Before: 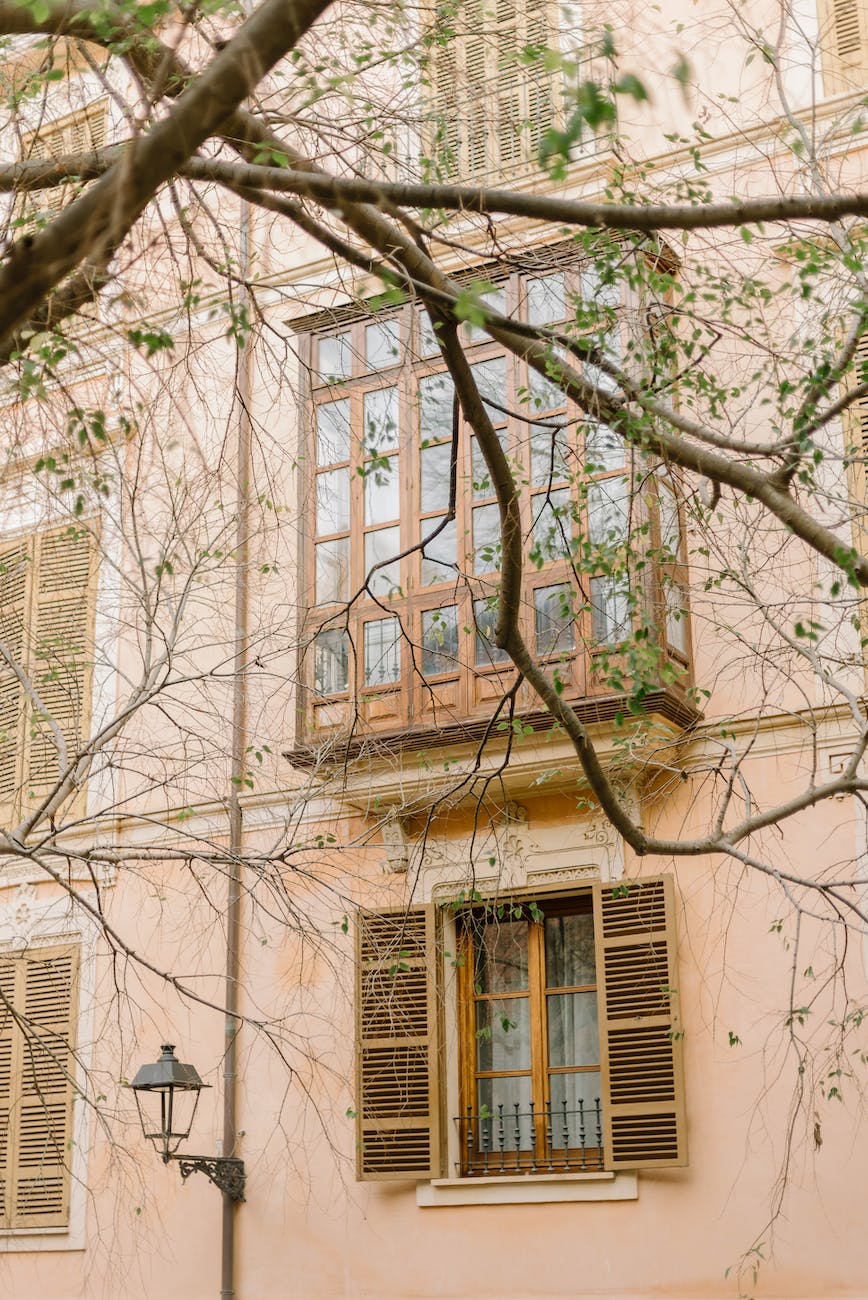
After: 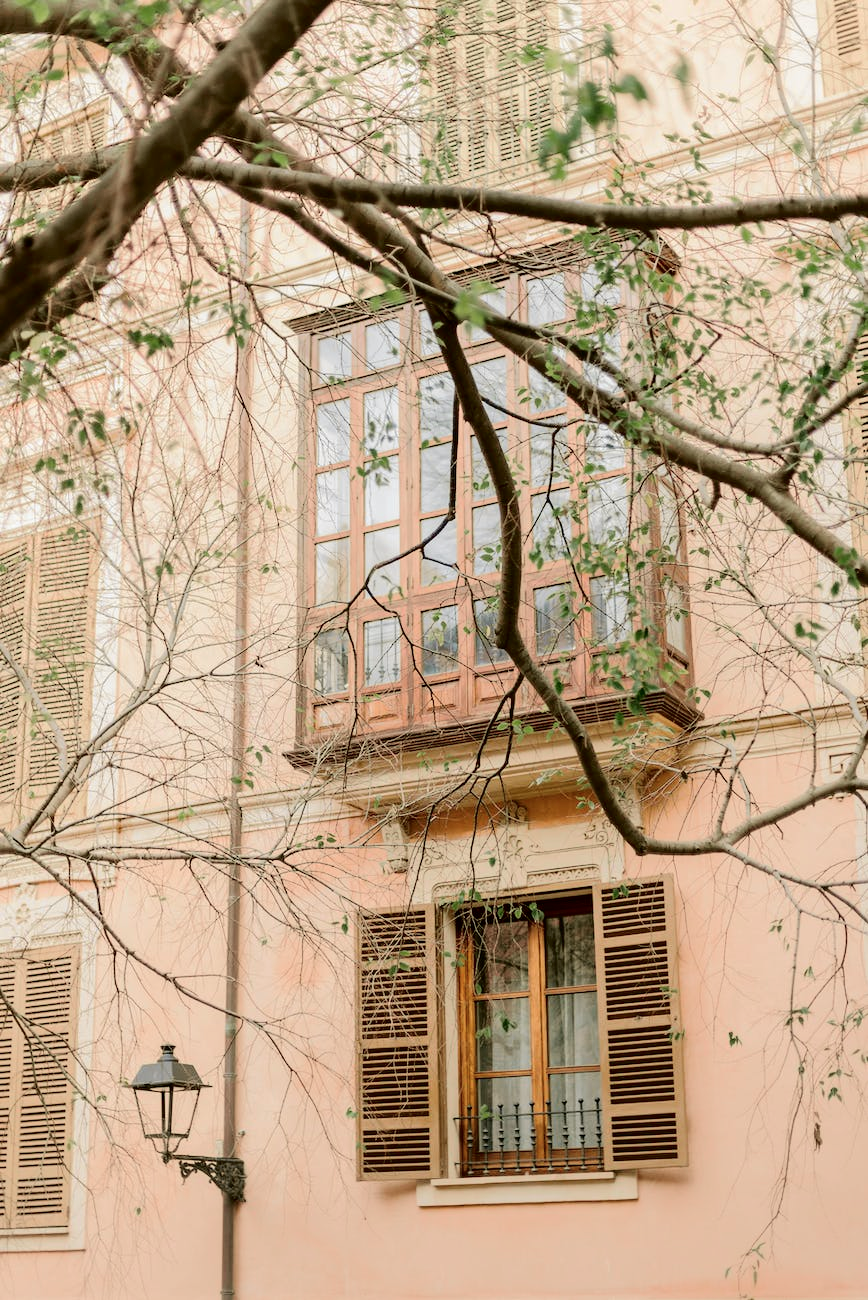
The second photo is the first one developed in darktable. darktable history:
tone curve: curves: ch0 [(0.003, 0) (0.066, 0.017) (0.163, 0.09) (0.264, 0.238) (0.395, 0.421) (0.517, 0.56) (0.688, 0.743) (0.791, 0.814) (1, 1)]; ch1 [(0, 0) (0.164, 0.115) (0.337, 0.332) (0.39, 0.398) (0.464, 0.461) (0.501, 0.5) (0.507, 0.503) (0.534, 0.537) (0.577, 0.59) (0.652, 0.681) (0.733, 0.749) (0.811, 0.796) (1, 1)]; ch2 [(0, 0) (0.337, 0.382) (0.464, 0.476) (0.501, 0.502) (0.527, 0.54) (0.551, 0.565) (0.6, 0.59) (0.687, 0.675) (1, 1)], color space Lab, independent channels, preserve colors none
